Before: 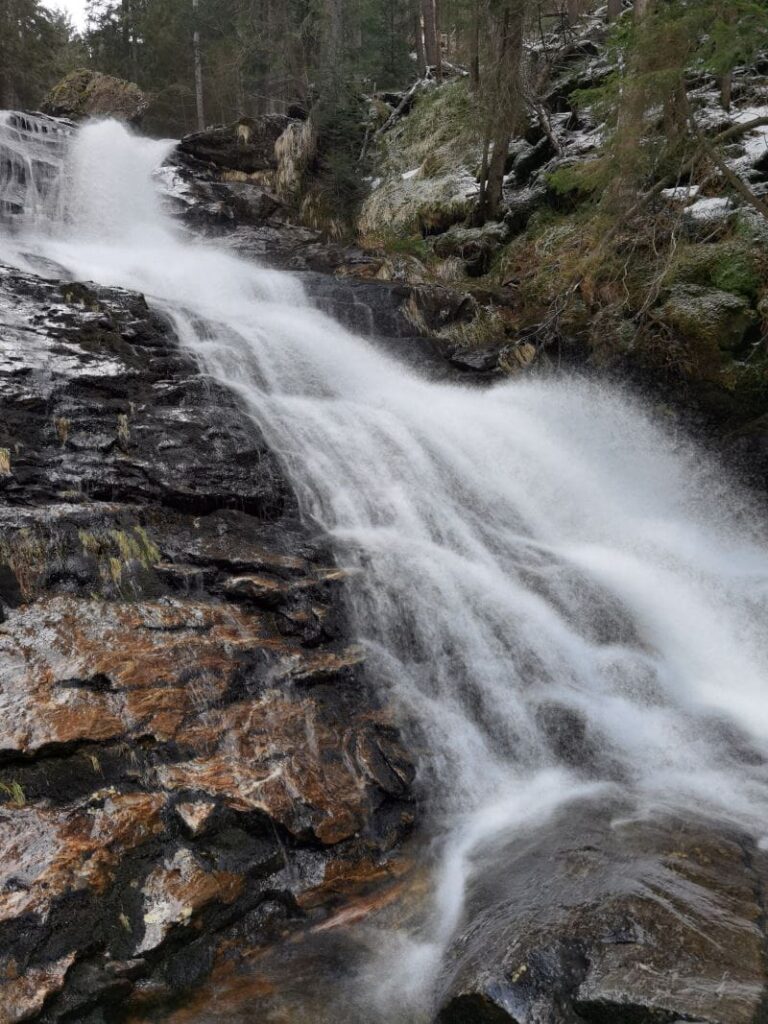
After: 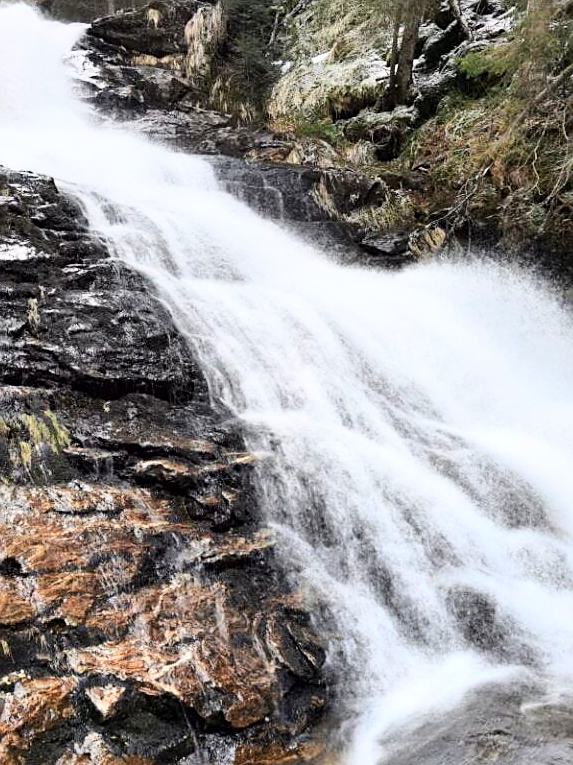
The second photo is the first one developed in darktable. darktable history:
local contrast: mode bilateral grid, contrast 20, coarseness 50, detail 120%, midtone range 0.2
crop and rotate: left 11.831%, top 11.346%, right 13.429%, bottom 13.899%
sharpen: on, module defaults
base curve: curves: ch0 [(0, 0) (0.018, 0.026) (0.143, 0.37) (0.33, 0.731) (0.458, 0.853) (0.735, 0.965) (0.905, 0.986) (1, 1)]
